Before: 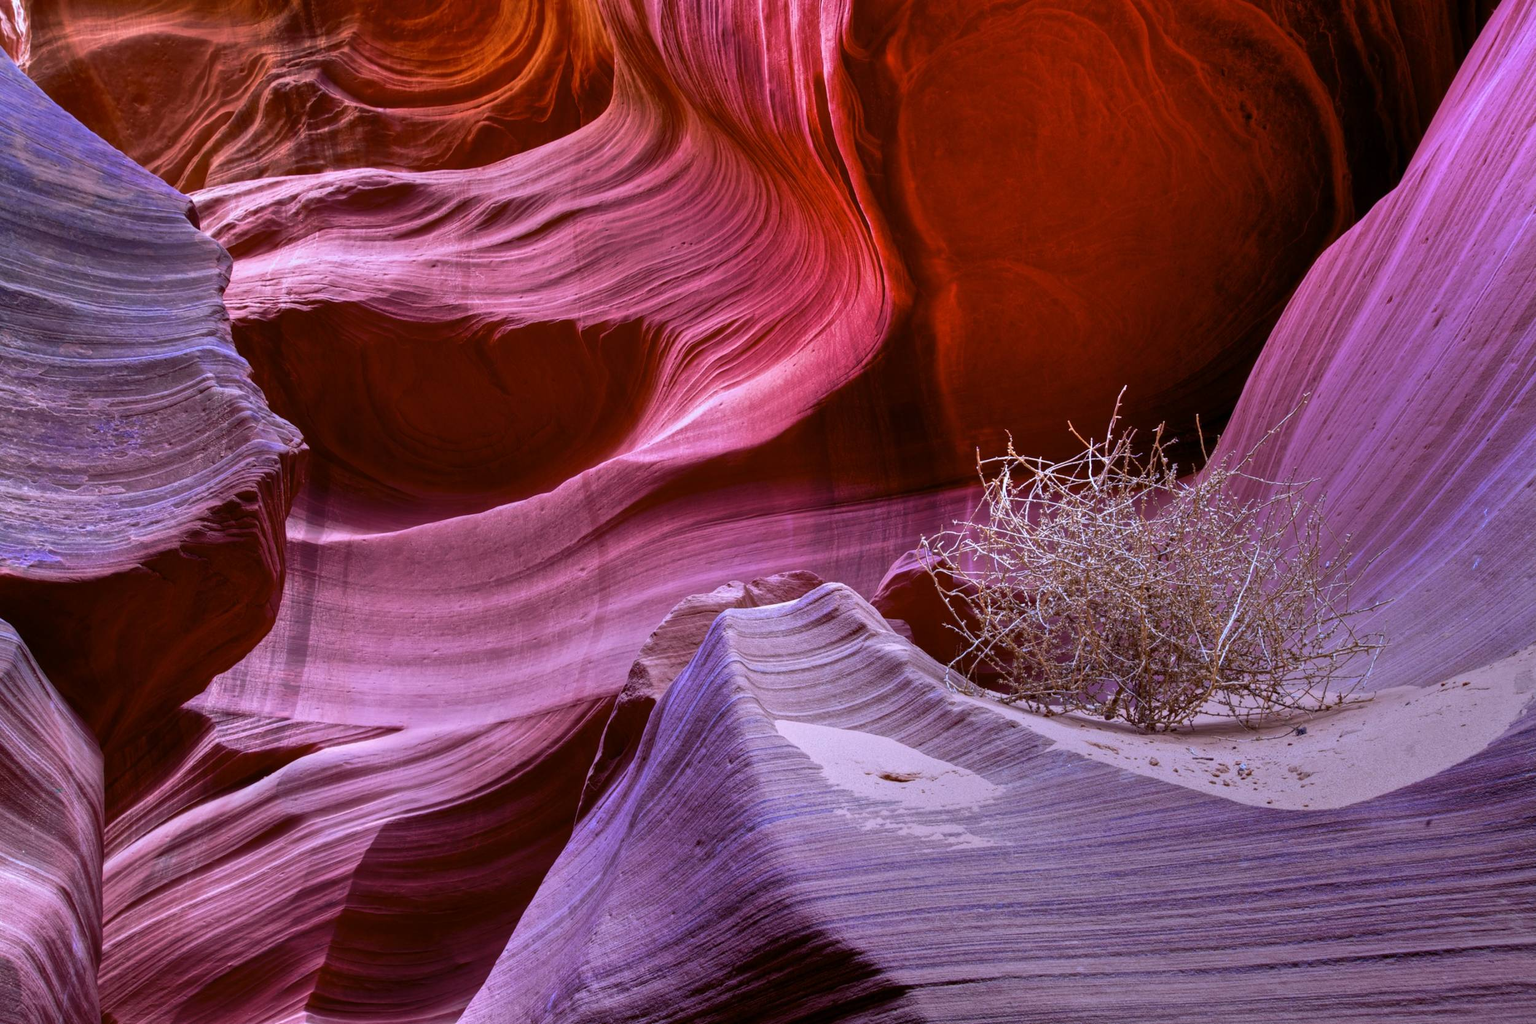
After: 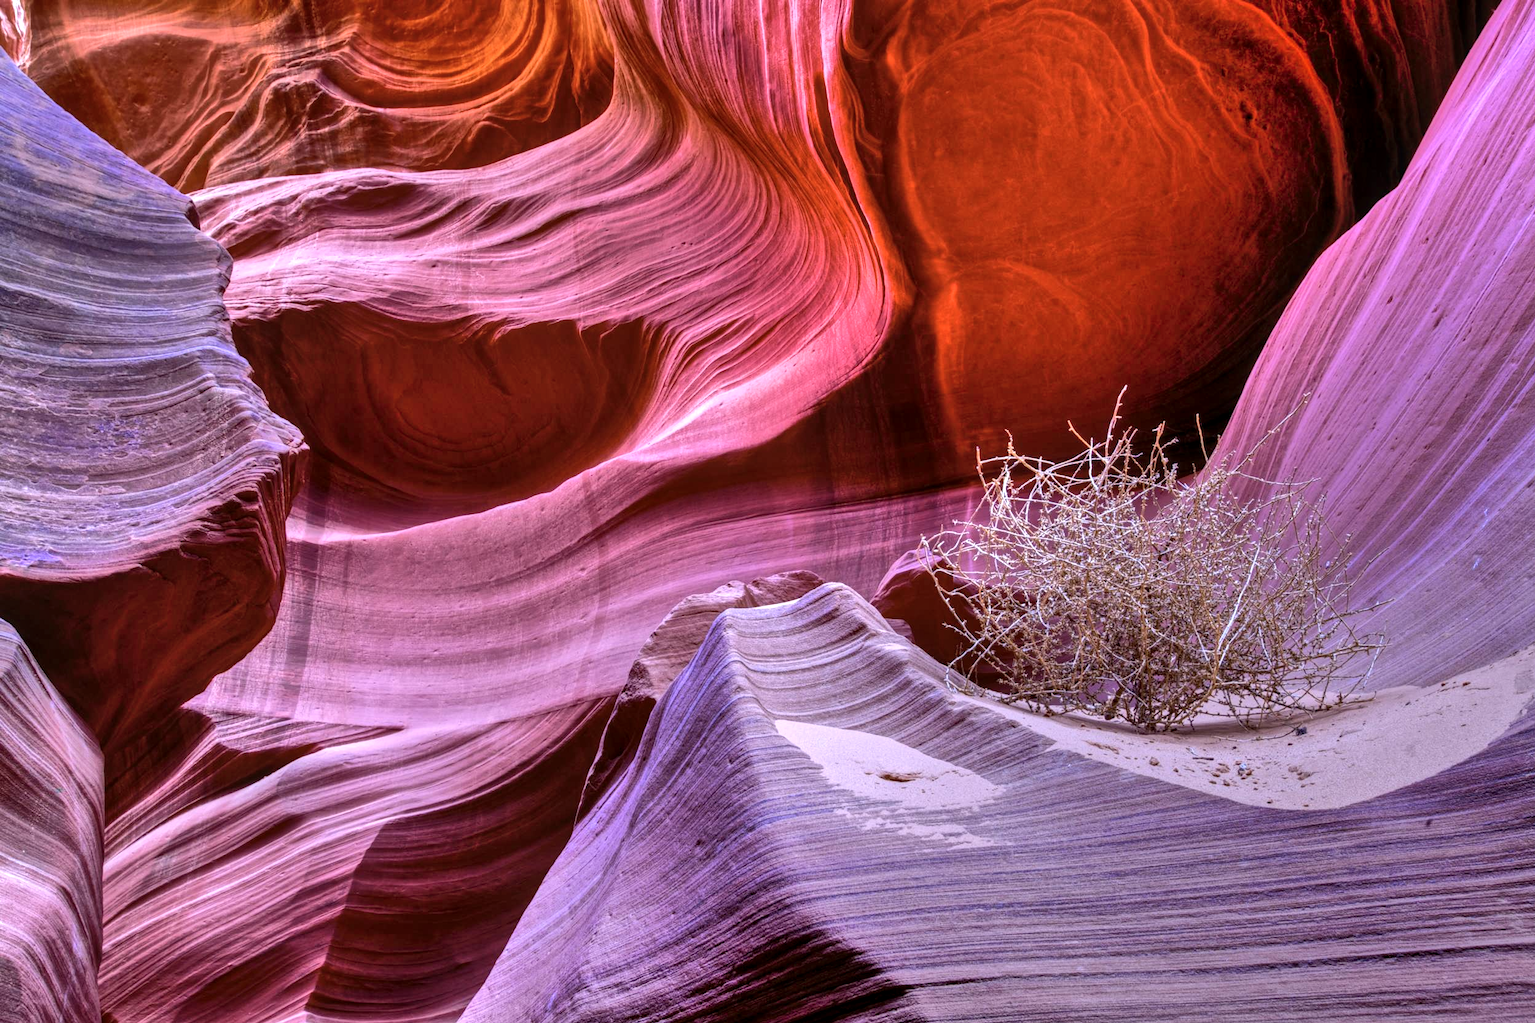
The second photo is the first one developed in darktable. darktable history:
shadows and highlights: radius 112.53, shadows 50.9, white point adjustment 9.04, highlights -4.41, soften with gaussian
local contrast: on, module defaults
